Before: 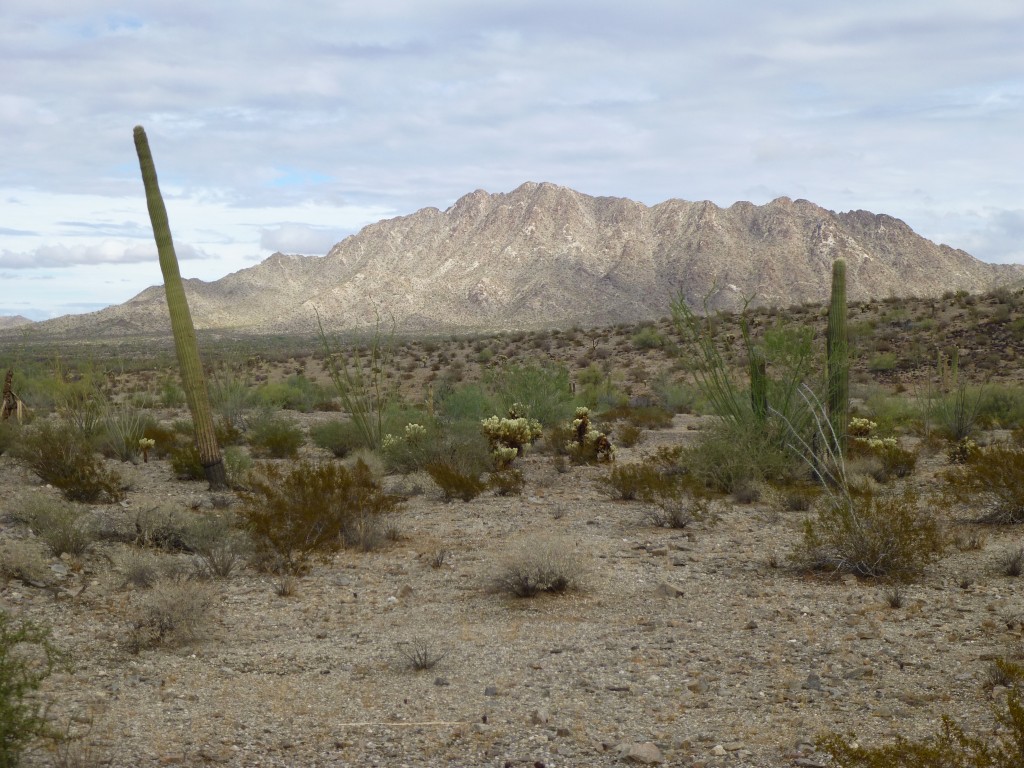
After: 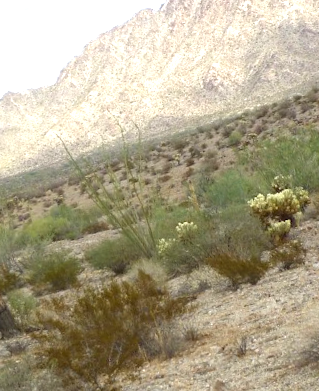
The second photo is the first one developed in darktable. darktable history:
crop and rotate: left 21.77%, top 18.528%, right 44.676%, bottom 2.997%
rotate and perspective: rotation -14.8°, crop left 0.1, crop right 0.903, crop top 0.25, crop bottom 0.748
exposure: black level correction 0, exposure 1.1 EV, compensate exposure bias true, compensate highlight preservation false
